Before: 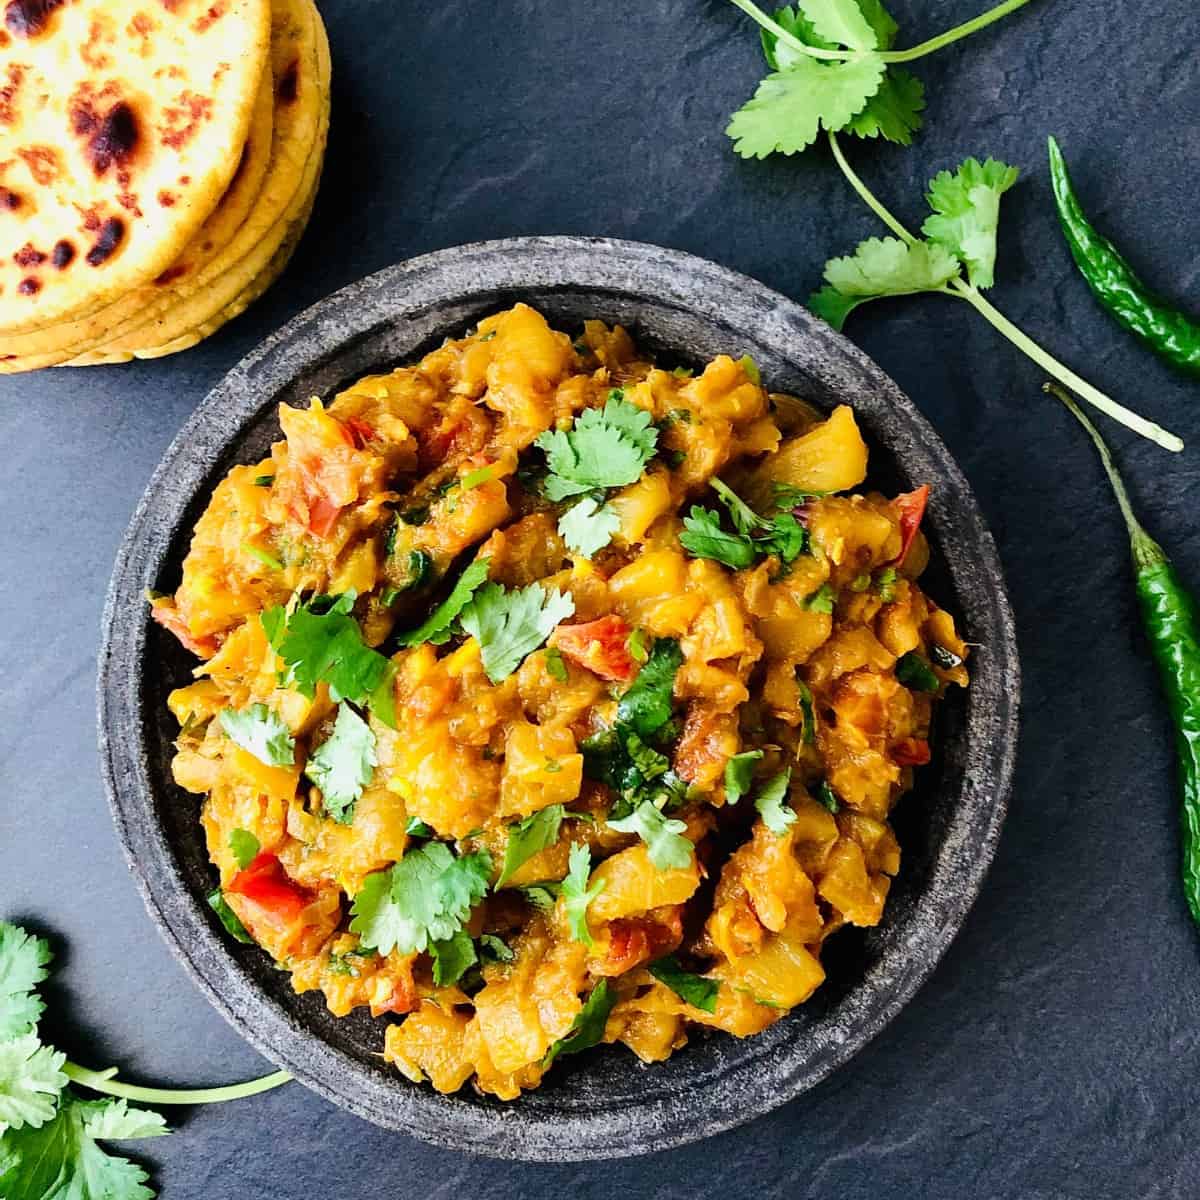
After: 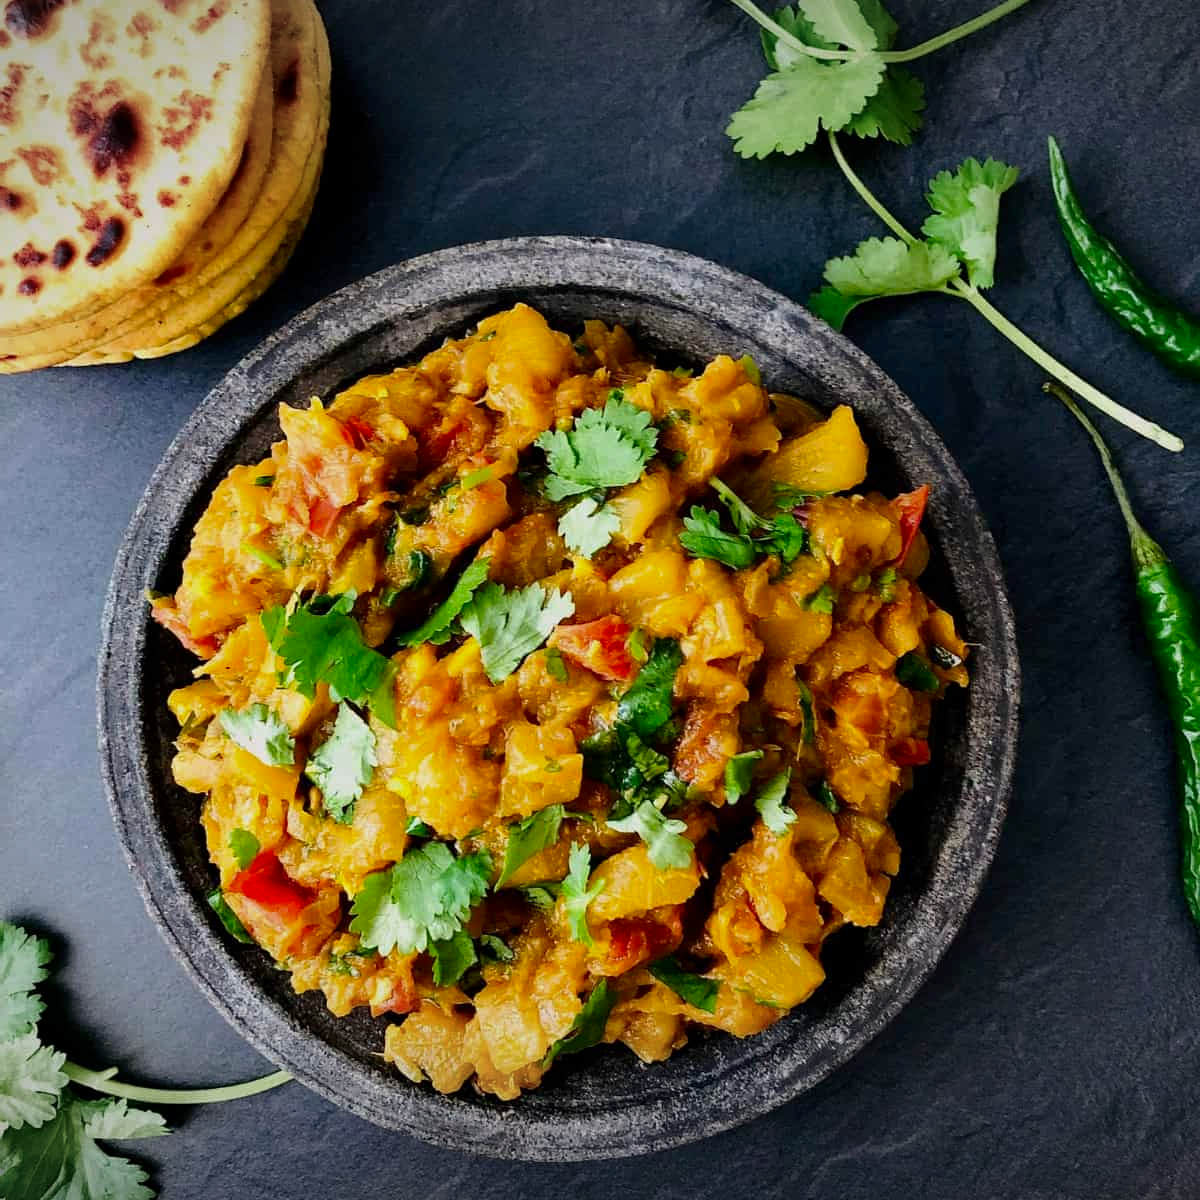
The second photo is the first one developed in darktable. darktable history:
tone equalizer: on, module defaults
color correction: highlights a* 0.746, highlights b* 2.76, saturation 1.07
exposure: black level correction 0.001, exposure -0.2 EV, compensate exposure bias true, compensate highlight preservation false
vignetting: fall-off start 97.82%, fall-off radius 100.04%, width/height ratio 1.366
tone curve: curves: ch0 [(0, 0) (0.8, 0.757) (1, 1)], color space Lab, independent channels, preserve colors none
